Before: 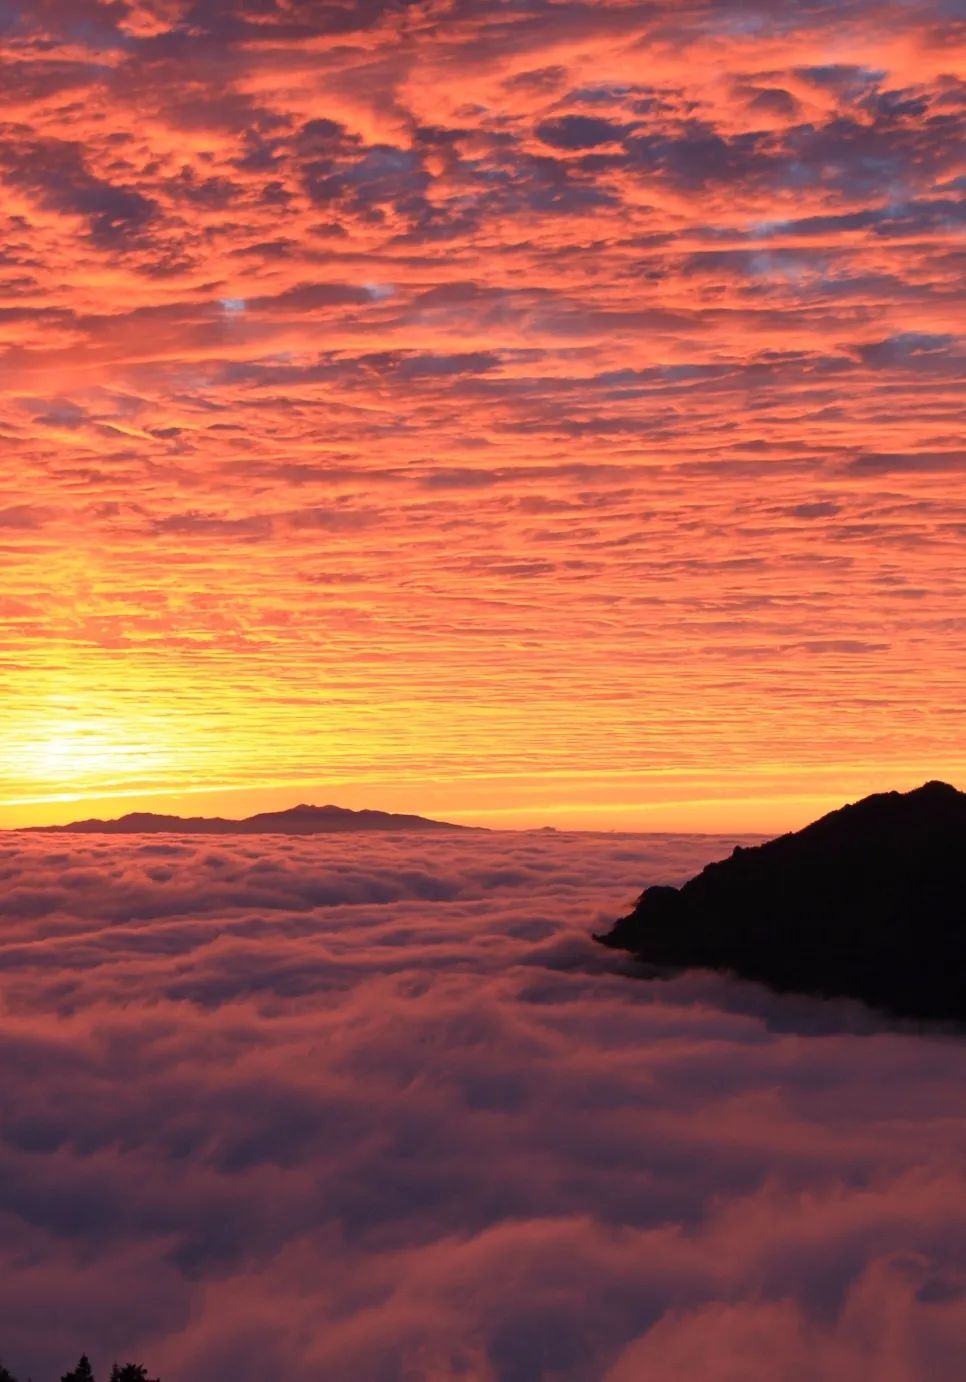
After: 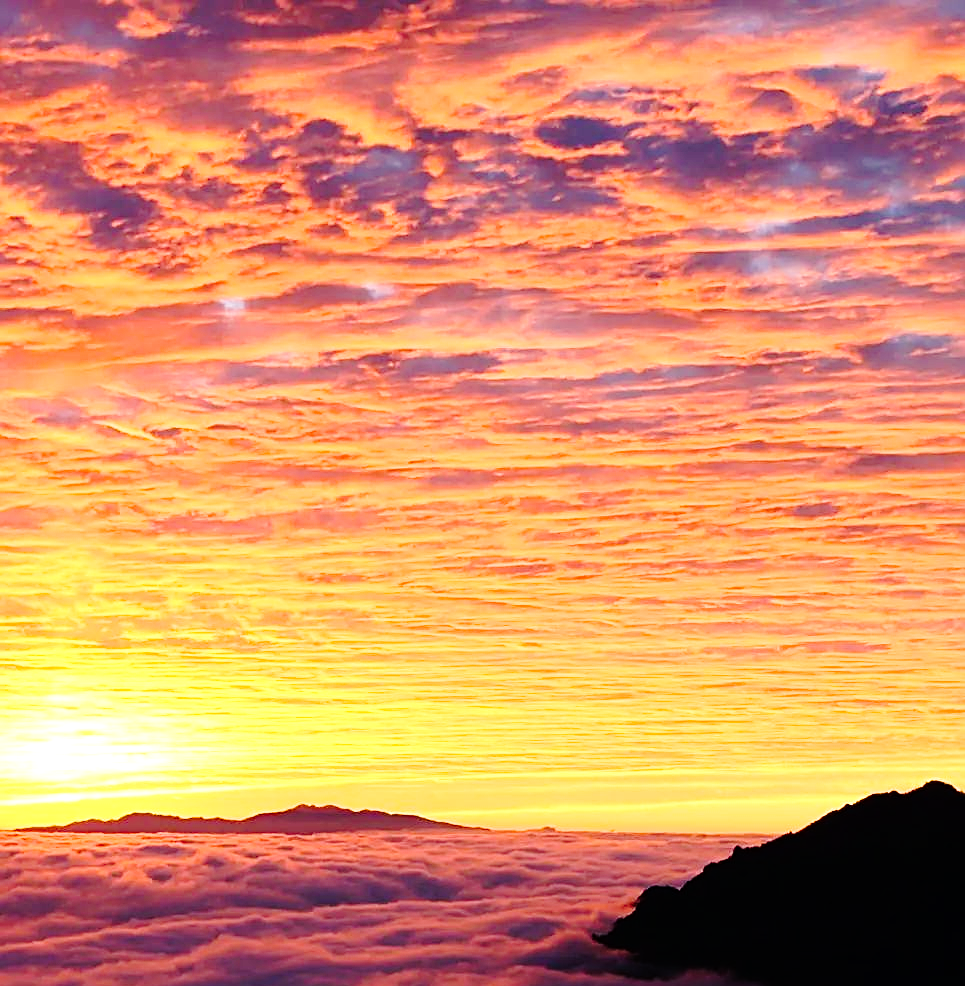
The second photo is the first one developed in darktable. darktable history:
crop: right 0%, bottom 28.619%
tone curve: curves: ch0 [(0, 0) (0.11, 0.061) (0.256, 0.259) (0.398, 0.494) (0.498, 0.611) (0.65, 0.757) (0.835, 0.883) (1, 0.961)]; ch1 [(0, 0) (0.346, 0.307) (0.408, 0.369) (0.453, 0.457) (0.482, 0.479) (0.502, 0.498) (0.521, 0.51) (0.553, 0.554) (0.618, 0.65) (0.693, 0.727) (1, 1)]; ch2 [(0, 0) (0.366, 0.337) (0.434, 0.46) (0.485, 0.494) (0.5, 0.494) (0.511, 0.508) (0.537, 0.55) (0.579, 0.599) (0.621, 0.693) (1, 1)], preserve colors none
tone equalizer: -8 EV -0.431 EV, -7 EV -0.367 EV, -6 EV -0.367 EV, -5 EV -0.206 EV, -3 EV 0.2 EV, -2 EV 0.321 EV, -1 EV 0.403 EV, +0 EV 0.387 EV
sharpen: on, module defaults
color balance rgb: shadows lift › chroma 5.74%, shadows lift › hue 236.95°, power › hue 61.68°, perceptual saturation grading › global saturation 19.477%, perceptual brilliance grading › global brilliance 15.705%, perceptual brilliance grading › shadows -34.632%
